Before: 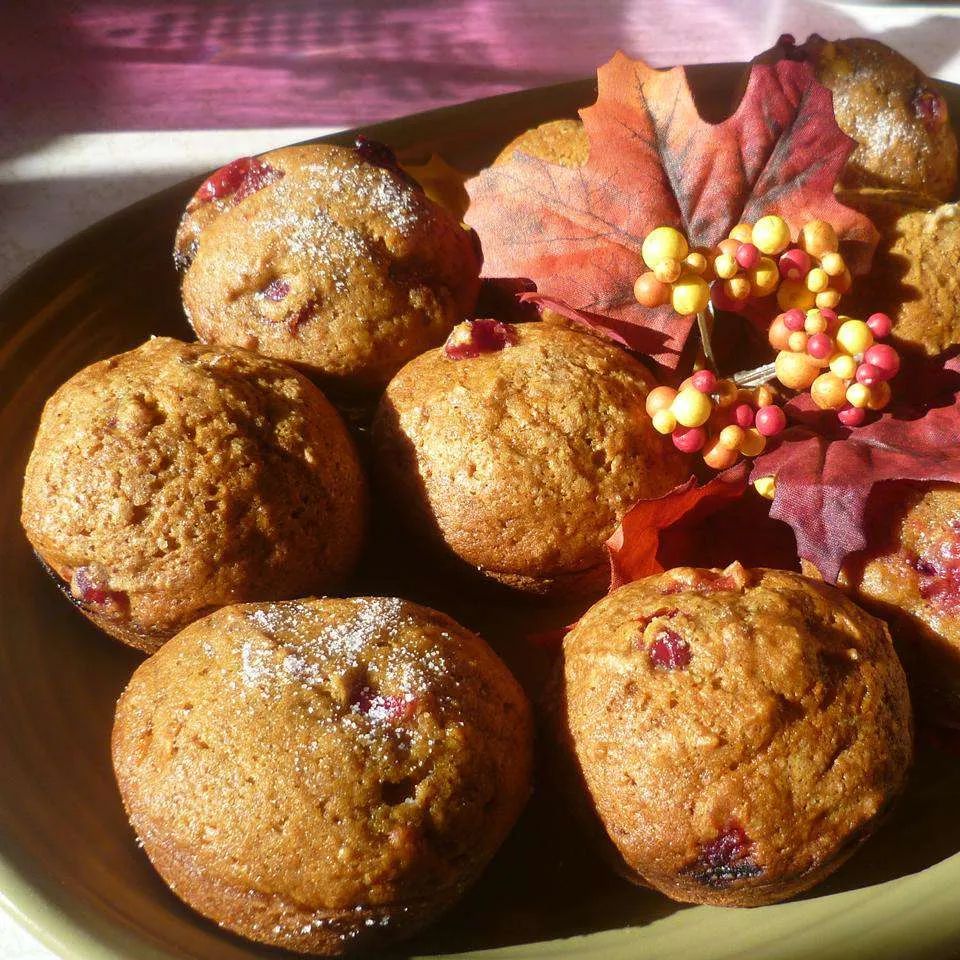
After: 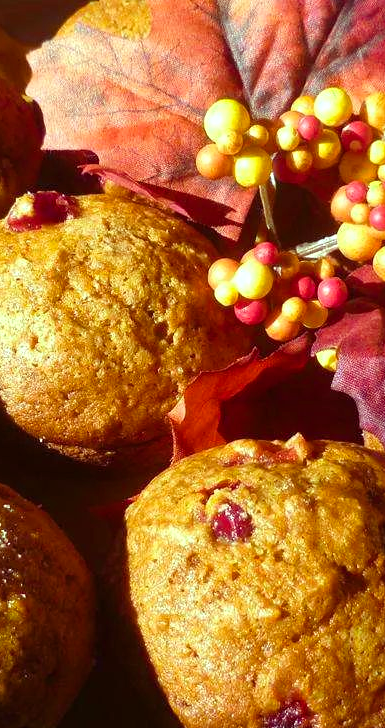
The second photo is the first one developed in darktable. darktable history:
crop: left 45.721%, top 13.393%, right 14.118%, bottom 10.01%
color balance rgb: shadows lift › luminance 0.49%, shadows lift › chroma 6.83%, shadows lift › hue 300.29°, power › hue 208.98°, highlights gain › luminance 20.24%, highlights gain › chroma 2.73%, highlights gain › hue 173.85°, perceptual saturation grading › global saturation 18.05%
